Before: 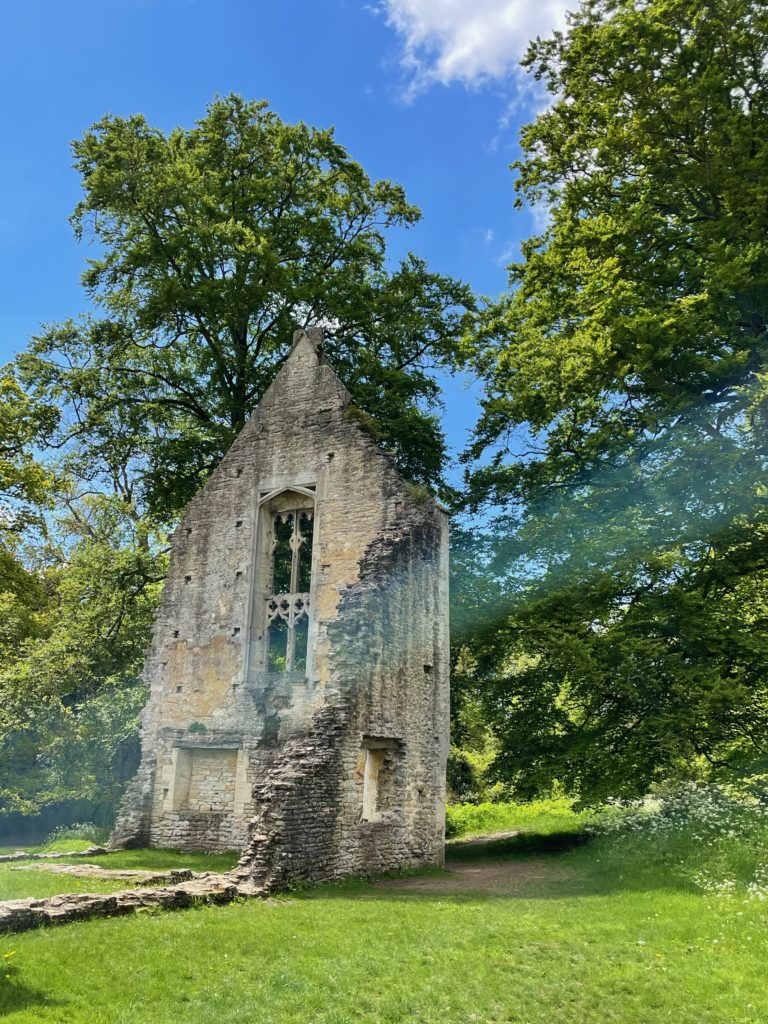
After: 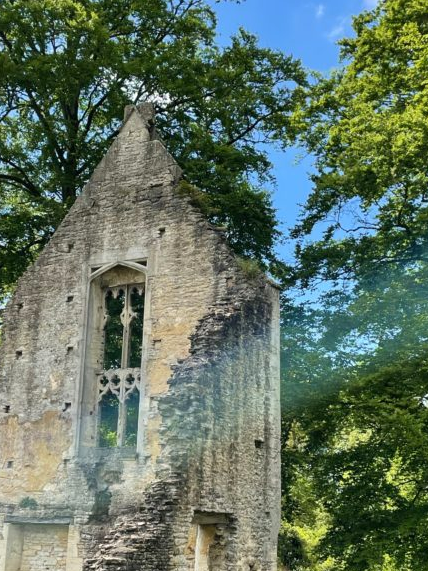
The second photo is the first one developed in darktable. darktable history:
exposure: exposure 0.2 EV, compensate highlight preservation false
crop and rotate: left 22.13%, top 22.054%, right 22.026%, bottom 22.102%
